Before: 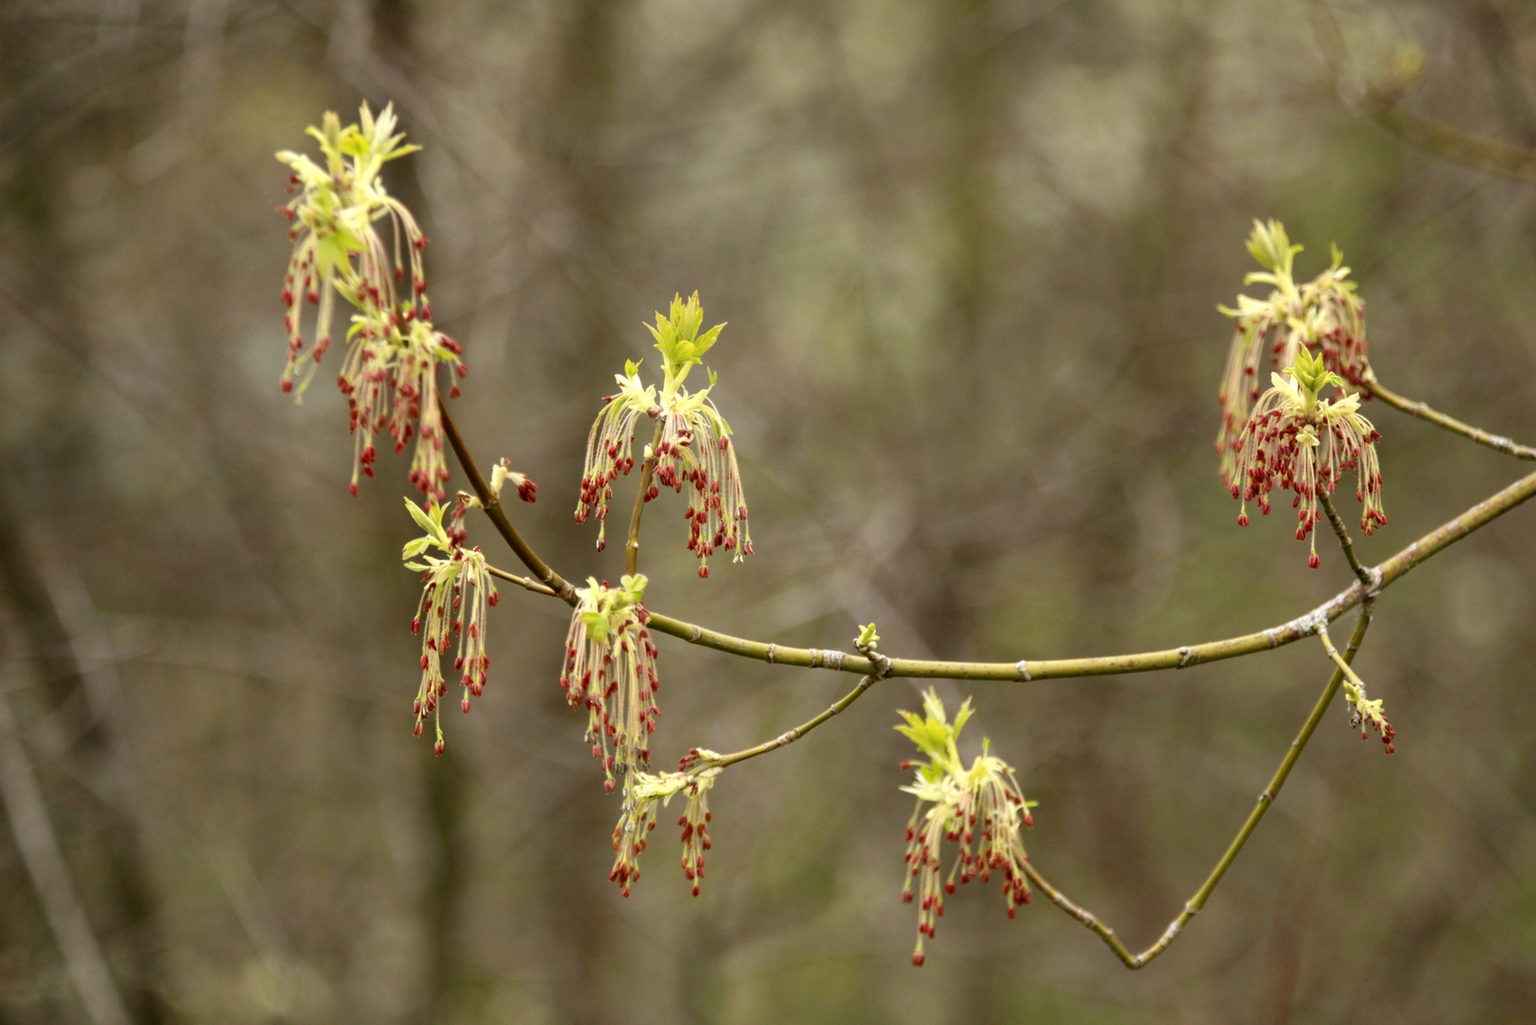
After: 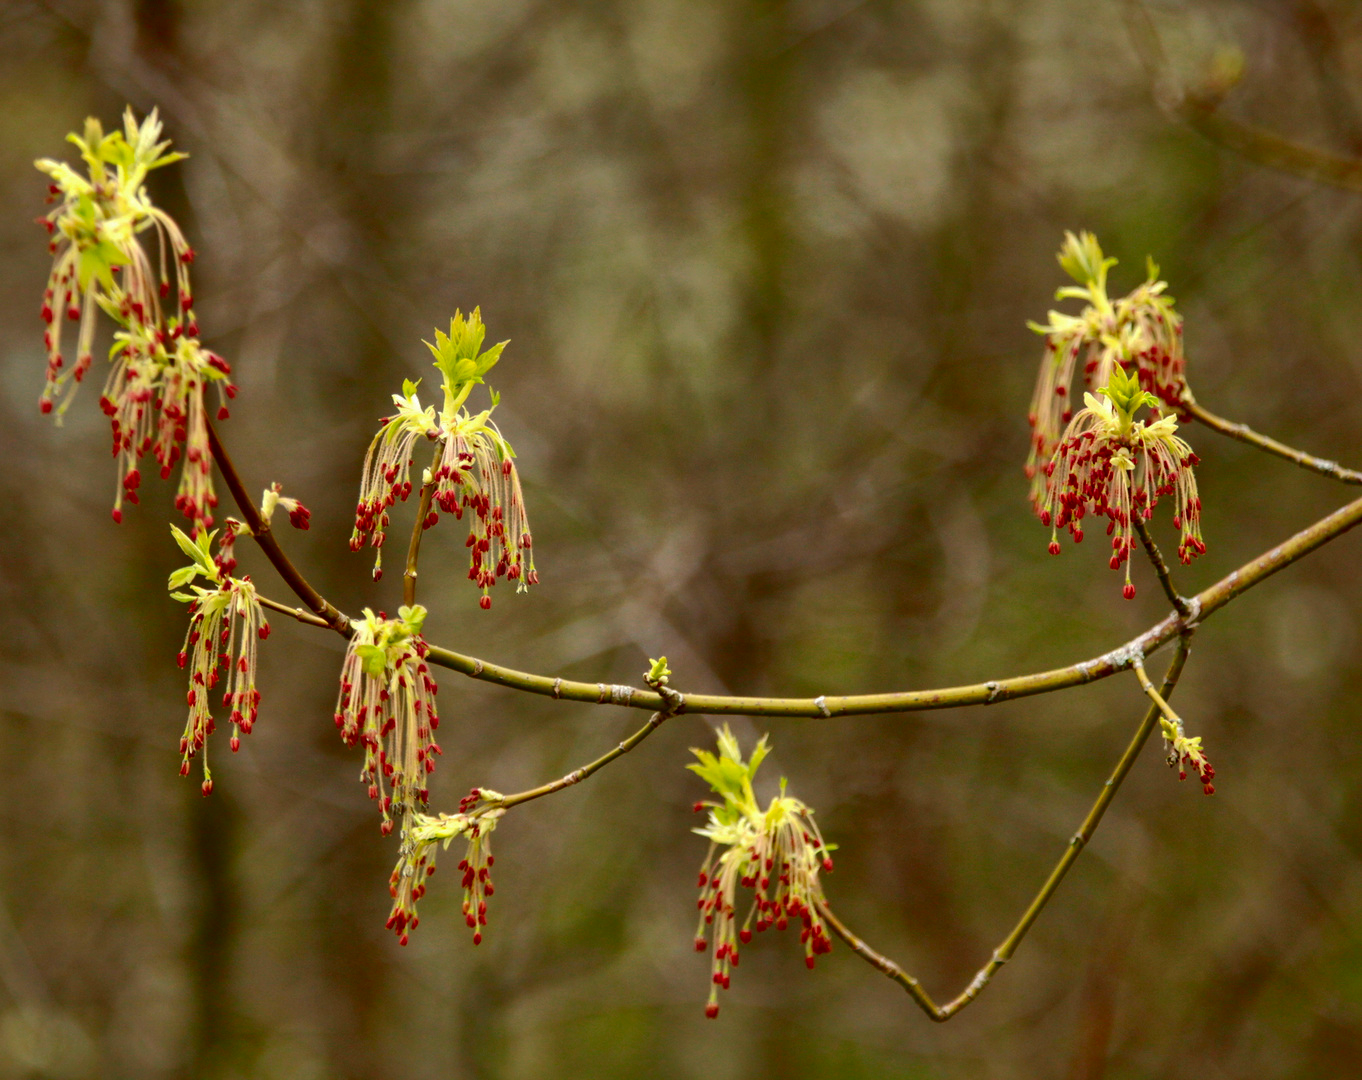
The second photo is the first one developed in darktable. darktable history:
shadows and highlights: on, module defaults
crop: left 15.864%
contrast brightness saturation: contrast 0.13, brightness -0.244, saturation 0.141
